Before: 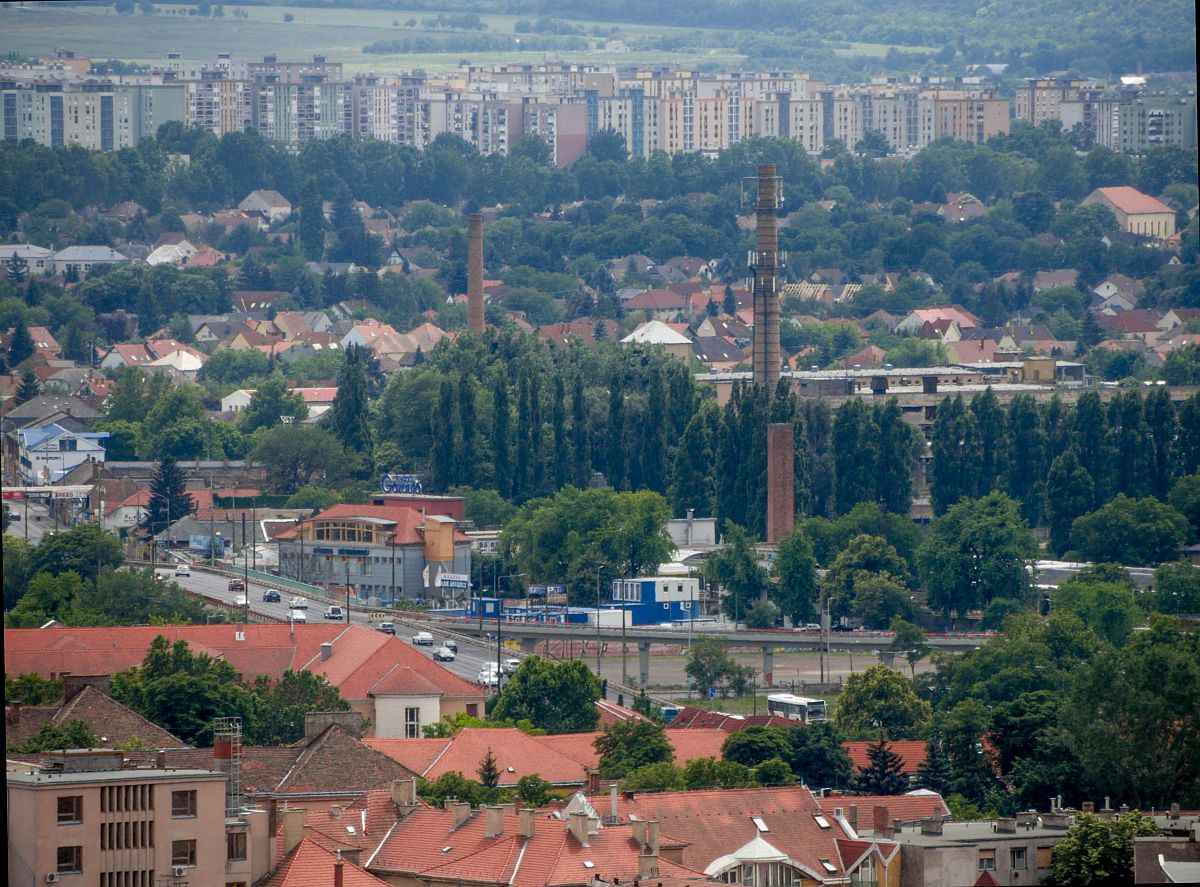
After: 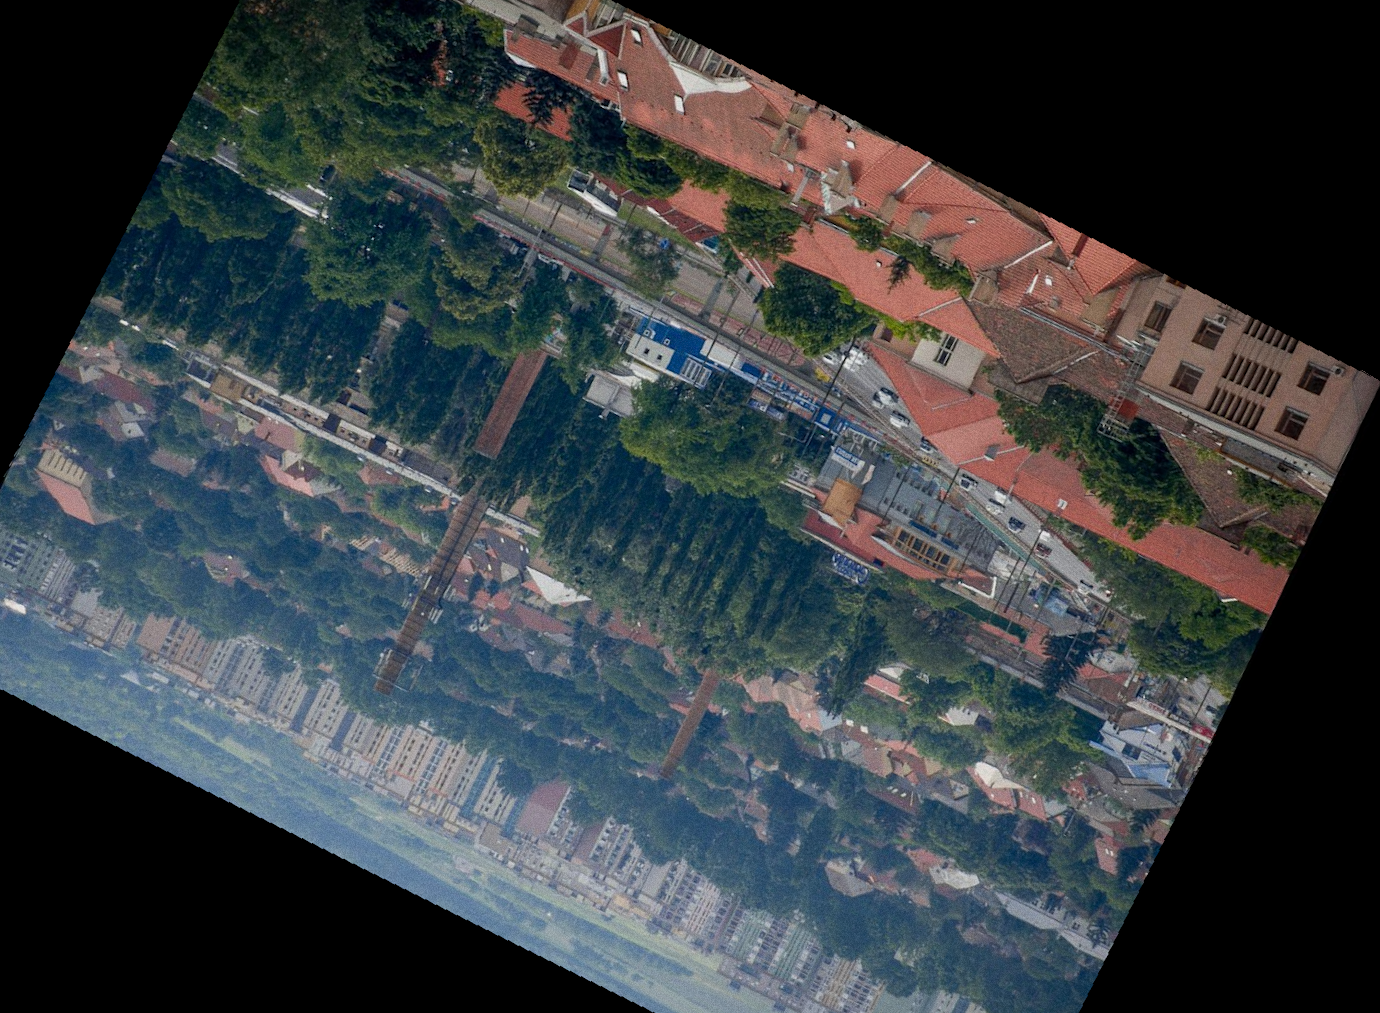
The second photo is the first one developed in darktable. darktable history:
crop and rotate: angle 148.68°, left 9.111%, top 15.603%, right 4.588%, bottom 17.041%
exposure: exposure -0.36 EV, compensate highlight preservation false
rotate and perspective: rotation -4.98°, automatic cropping off
grain: coarseness 3.21 ISO
